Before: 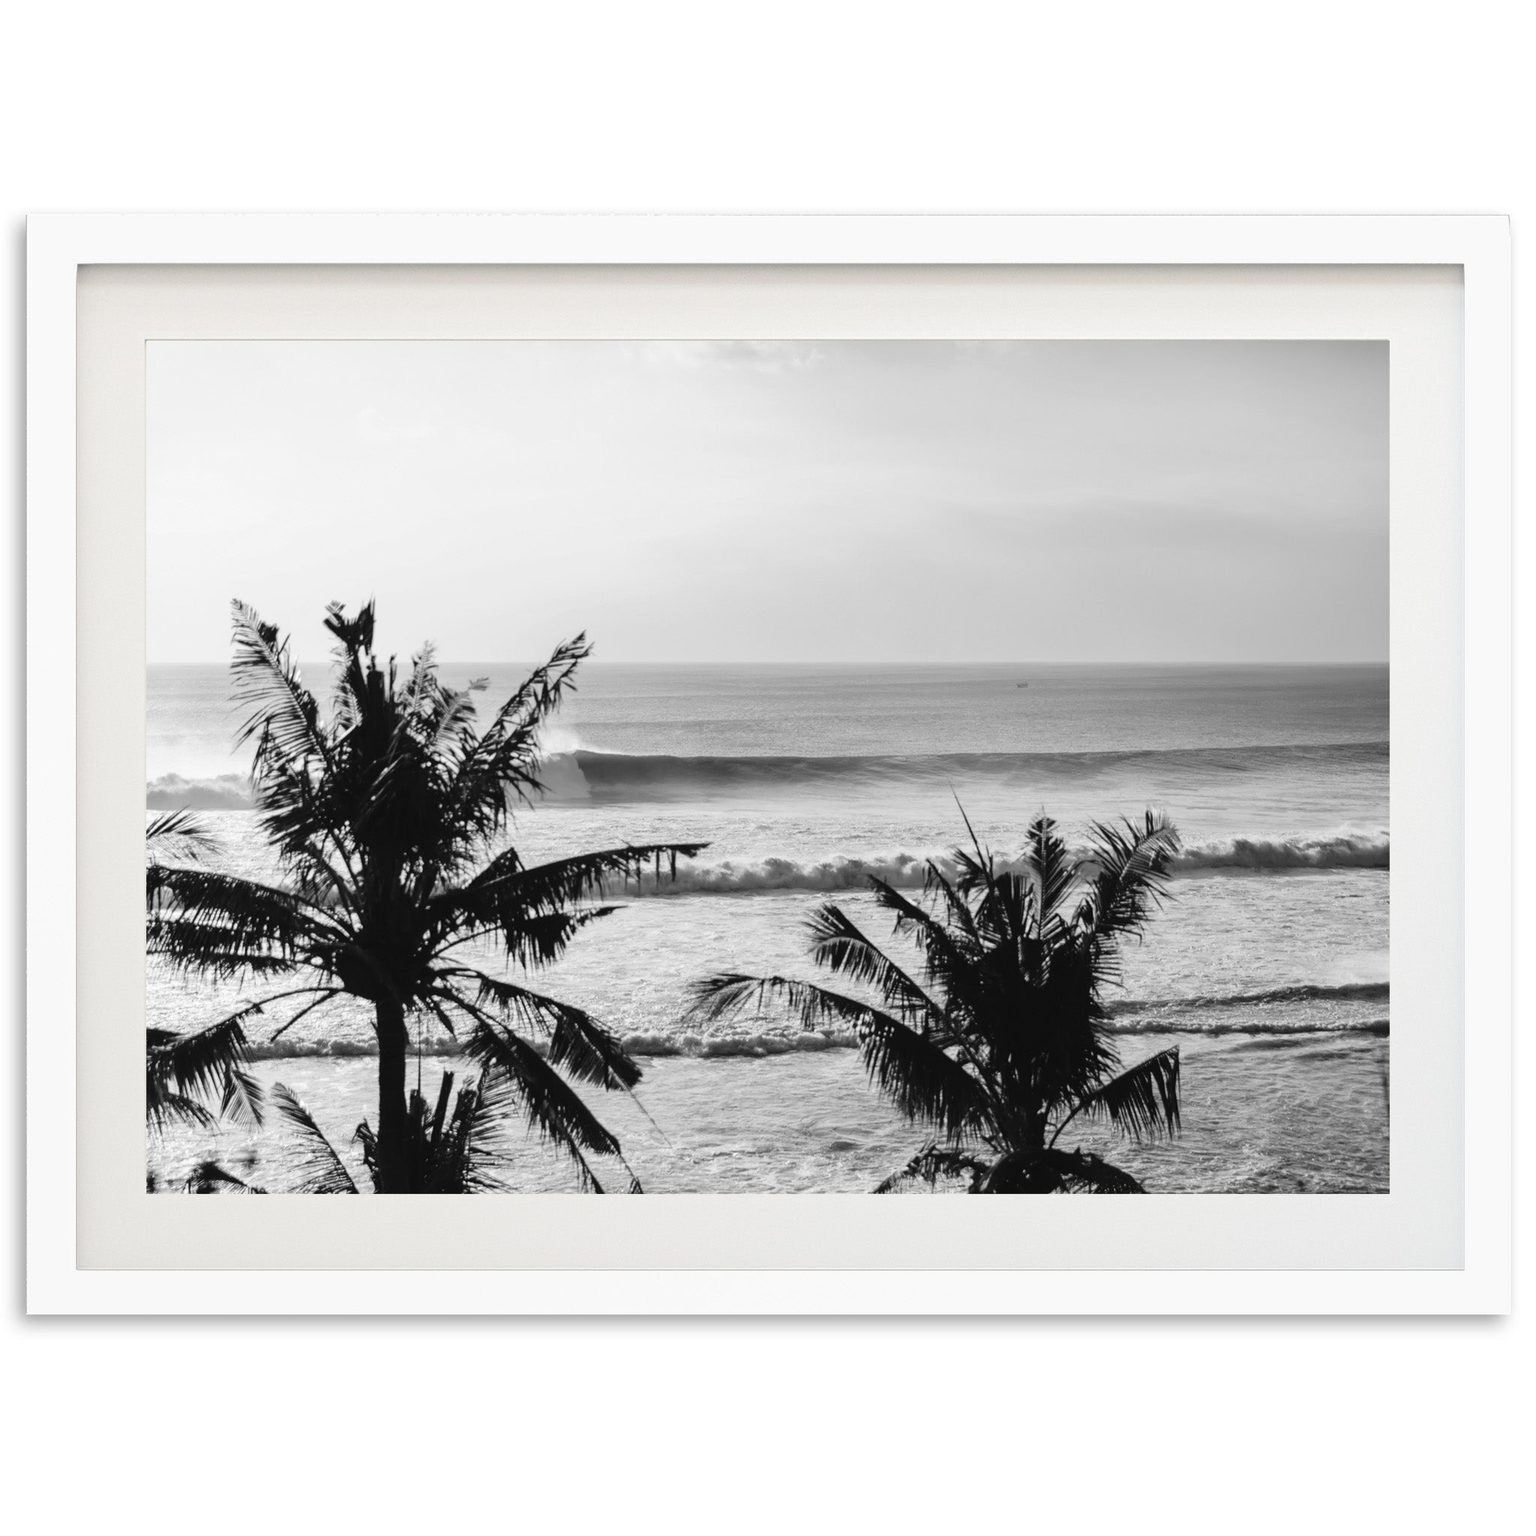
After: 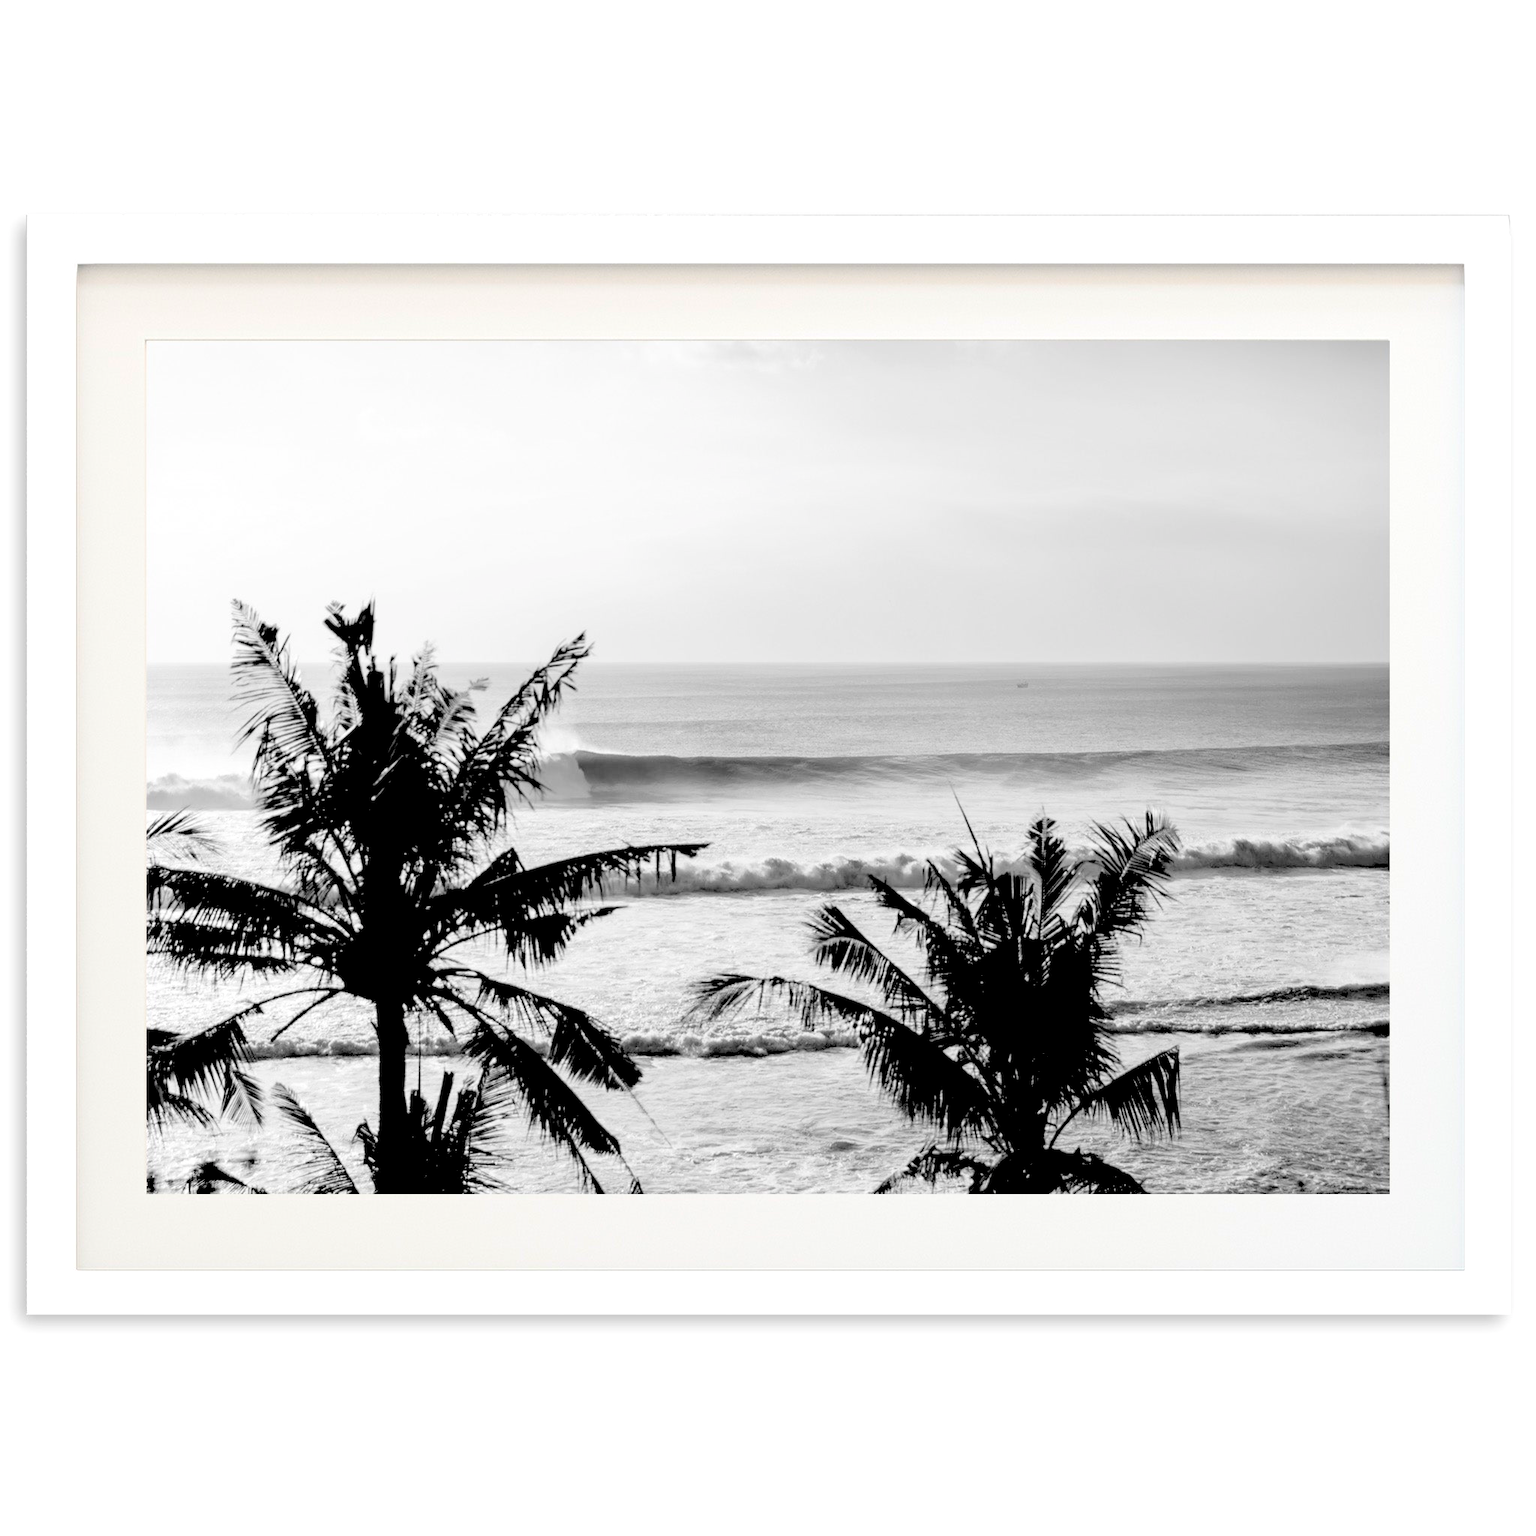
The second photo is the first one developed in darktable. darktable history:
rgb levels: levels [[0.029, 0.461, 0.922], [0, 0.5, 1], [0, 0.5, 1]]
contrast brightness saturation: contrast 0.07, brightness 0.18, saturation 0.4
